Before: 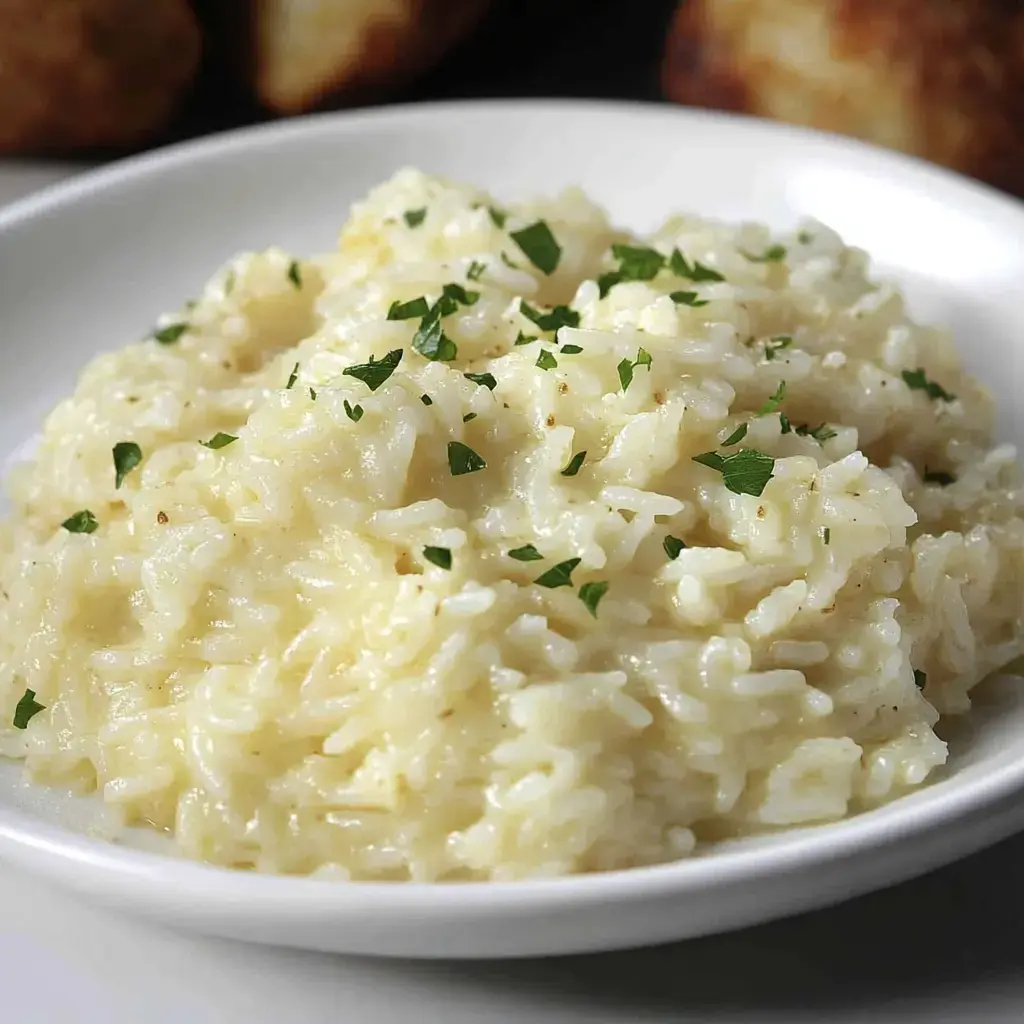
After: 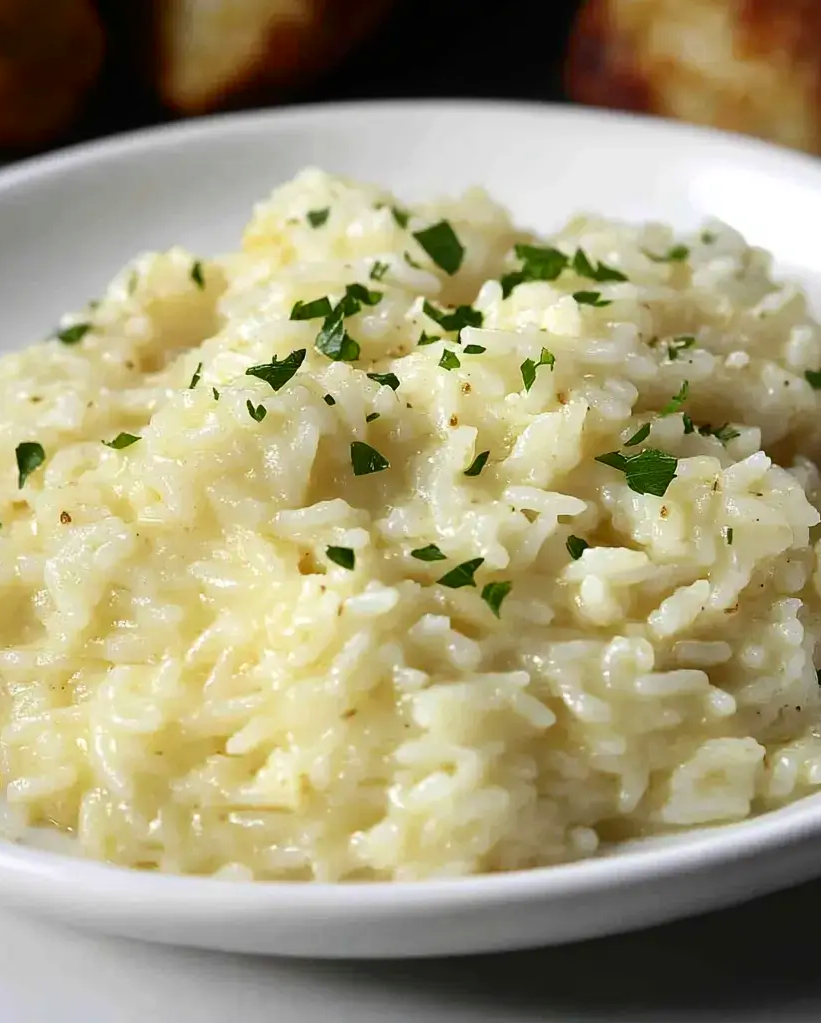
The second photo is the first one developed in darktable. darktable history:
crop and rotate: left 9.514%, right 10.287%
contrast brightness saturation: contrast 0.126, brightness -0.047, saturation 0.16
